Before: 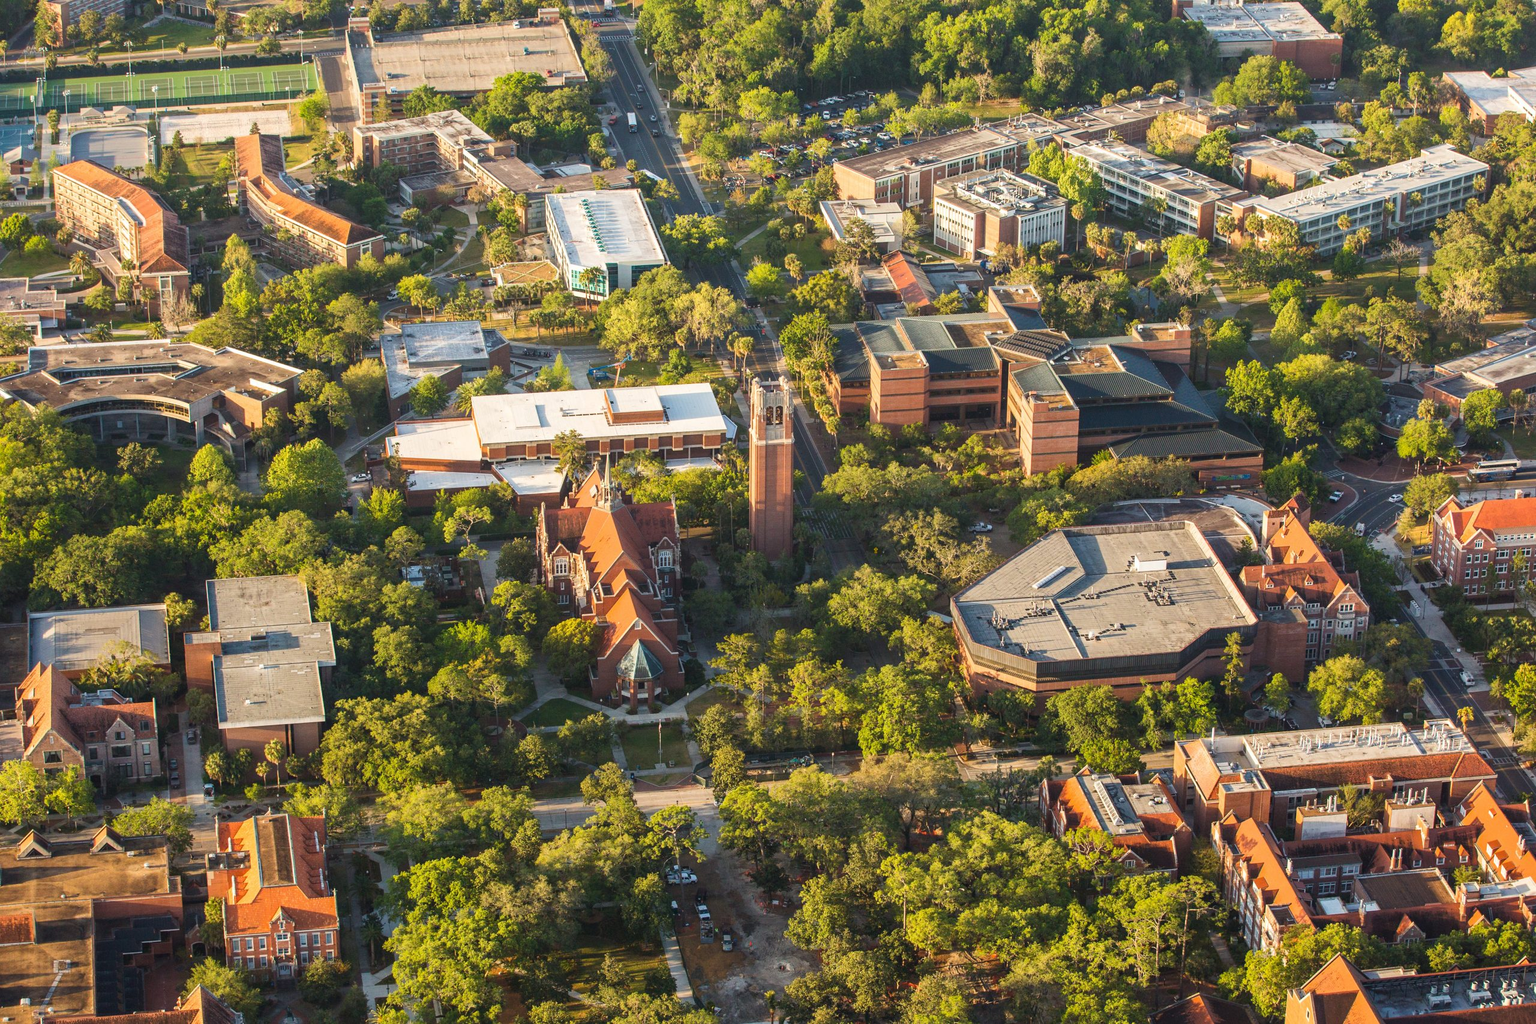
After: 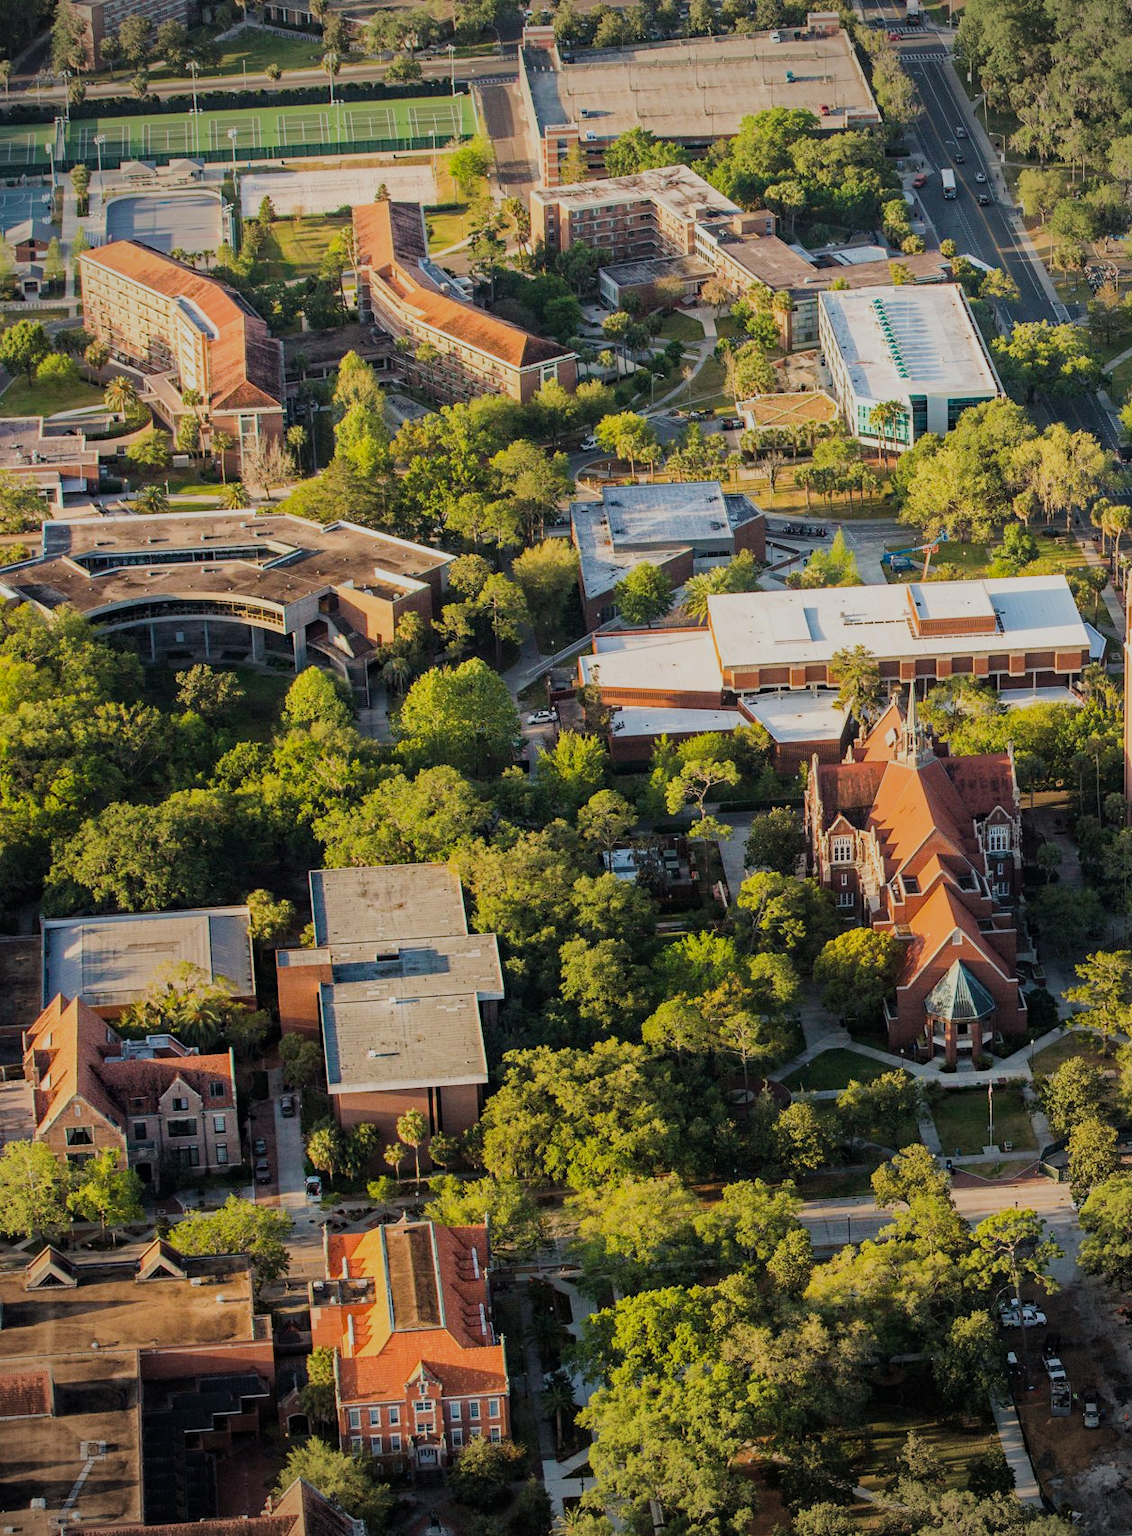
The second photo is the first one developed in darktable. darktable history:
filmic rgb: black relative exposure -7.15 EV, white relative exposure 5.36 EV, hardness 3.02
vignetting: on, module defaults
white balance: emerald 1
crop and rotate: left 0%, top 0%, right 50.845%
haze removal: strength 0.29, distance 0.25, compatibility mode true, adaptive false
